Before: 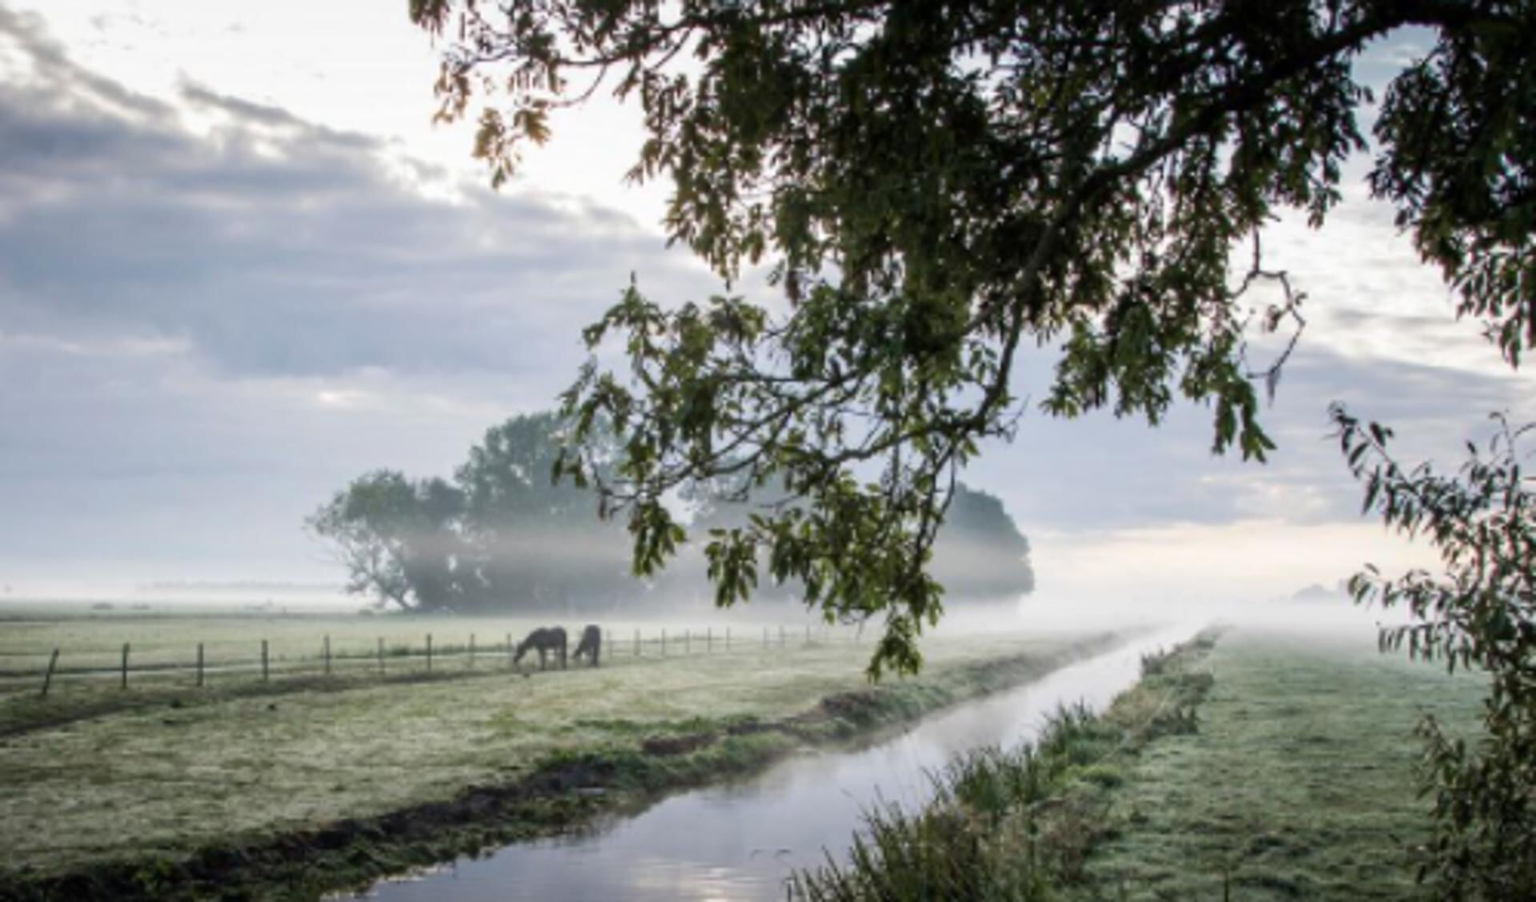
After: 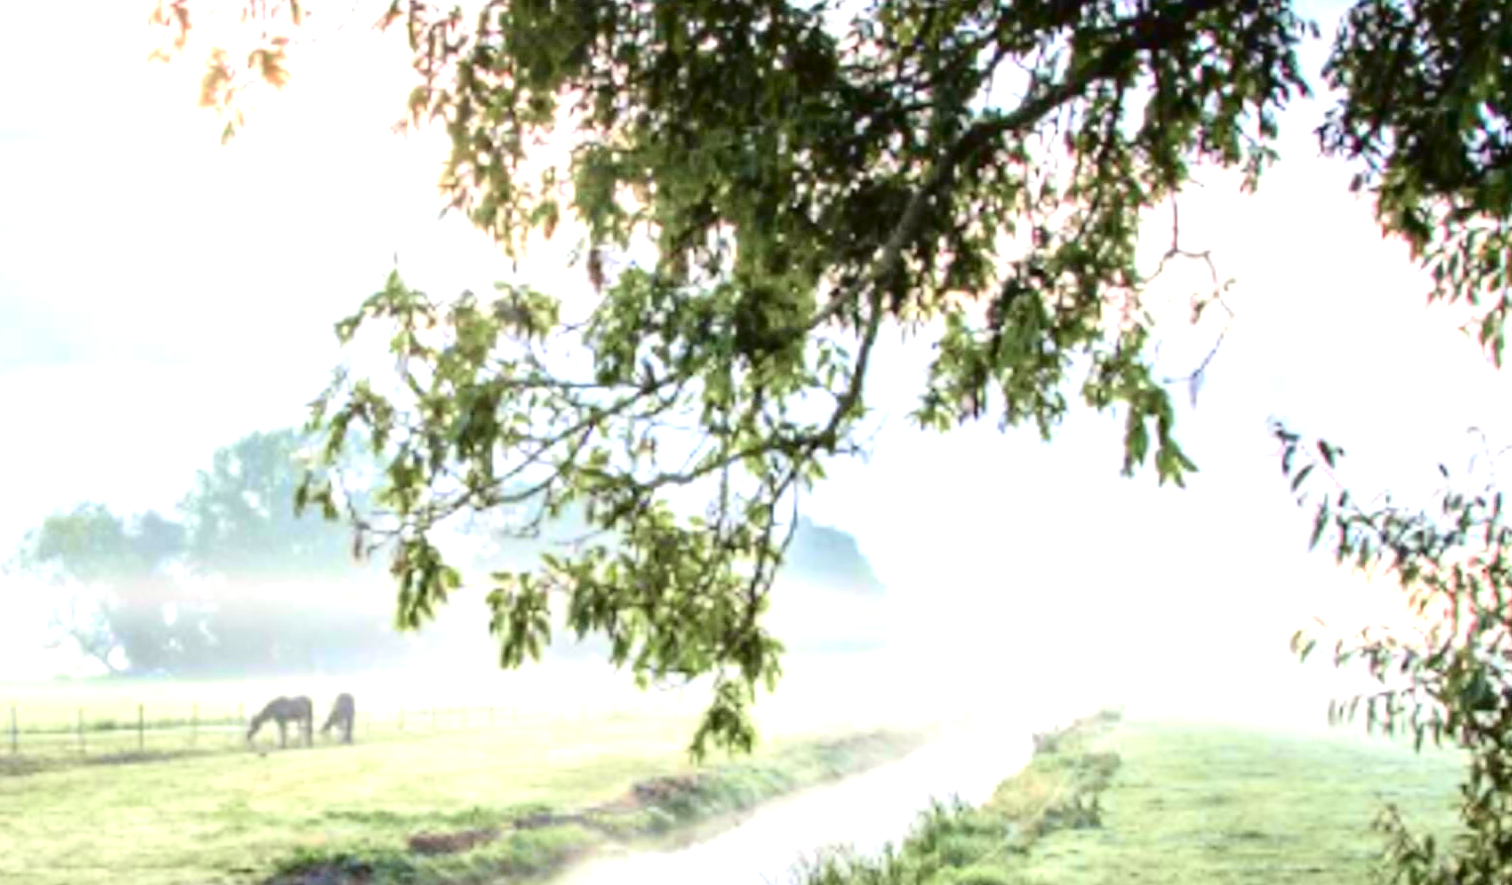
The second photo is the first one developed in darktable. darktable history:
exposure: black level correction 0, exposure 1.752 EV, compensate highlight preservation false
tone curve: curves: ch0 [(0, 0.021) (0.049, 0.044) (0.152, 0.14) (0.328, 0.377) (0.473, 0.543) (0.641, 0.705) (0.868, 0.887) (1, 0.969)]; ch1 [(0, 0) (0.322, 0.328) (0.43, 0.425) (0.474, 0.466) (0.502, 0.503) (0.522, 0.526) (0.564, 0.591) (0.602, 0.632) (0.677, 0.701) (0.859, 0.885) (1, 1)]; ch2 [(0, 0) (0.33, 0.301) (0.447, 0.44) (0.487, 0.496) (0.502, 0.516) (0.535, 0.554) (0.565, 0.598) (0.618, 0.629) (1, 1)], color space Lab, independent channels, preserve colors none
contrast brightness saturation: contrast 0.097, brightness 0.028, saturation 0.087
crop and rotate: left 20.685%, top 7.908%, right 0.481%, bottom 13.542%
